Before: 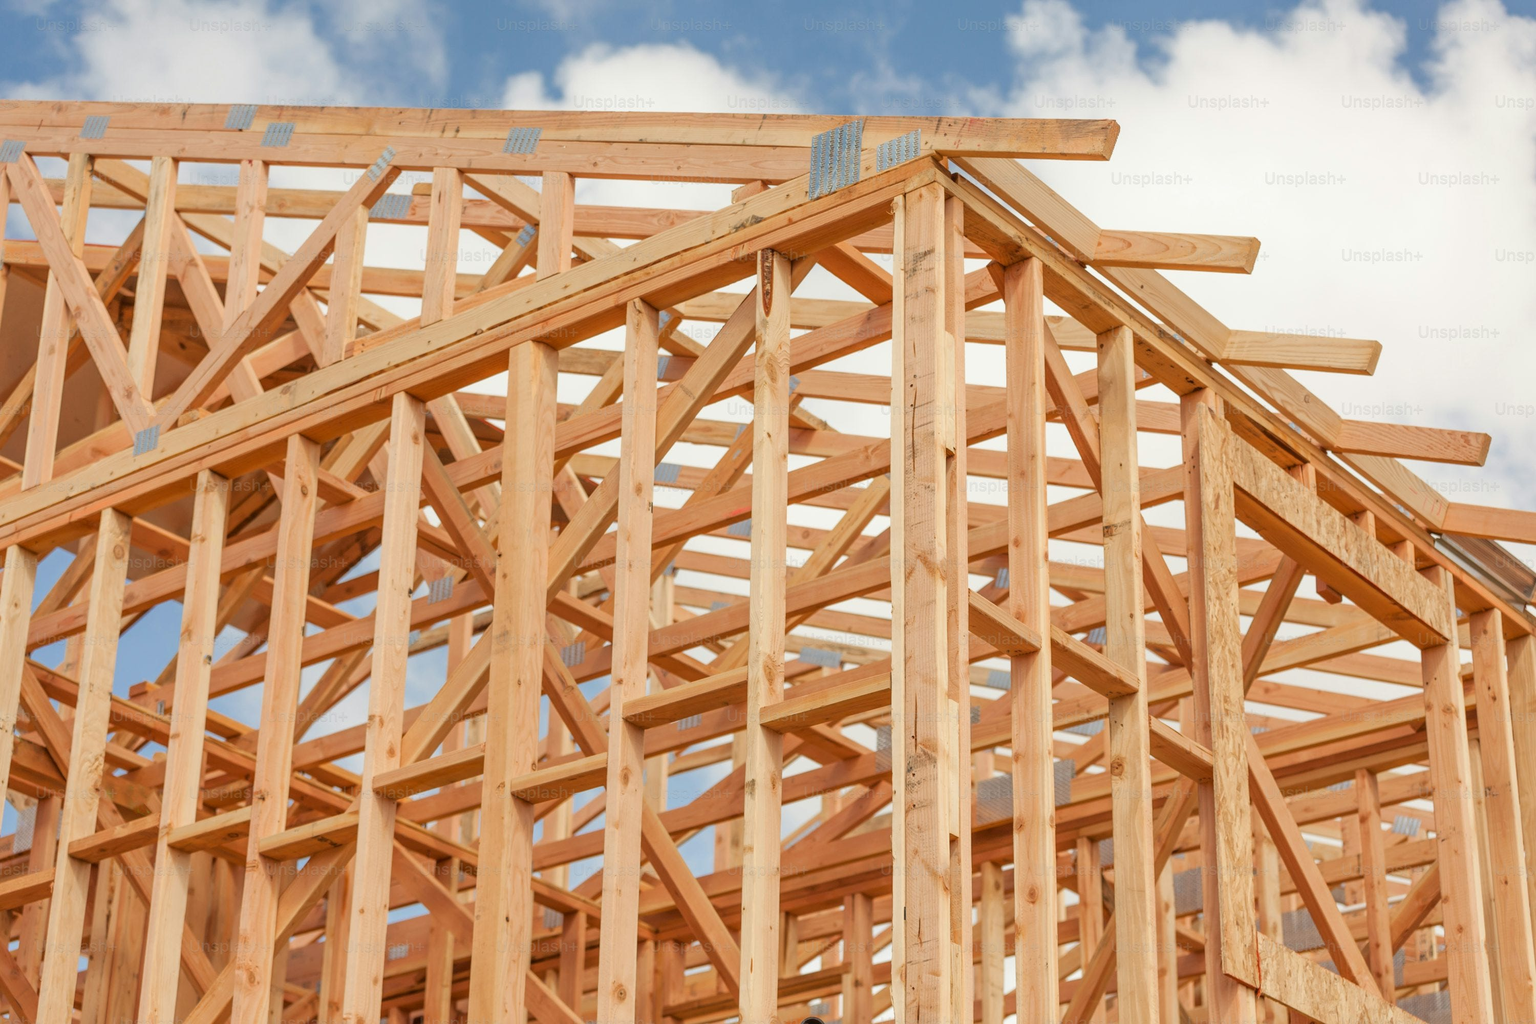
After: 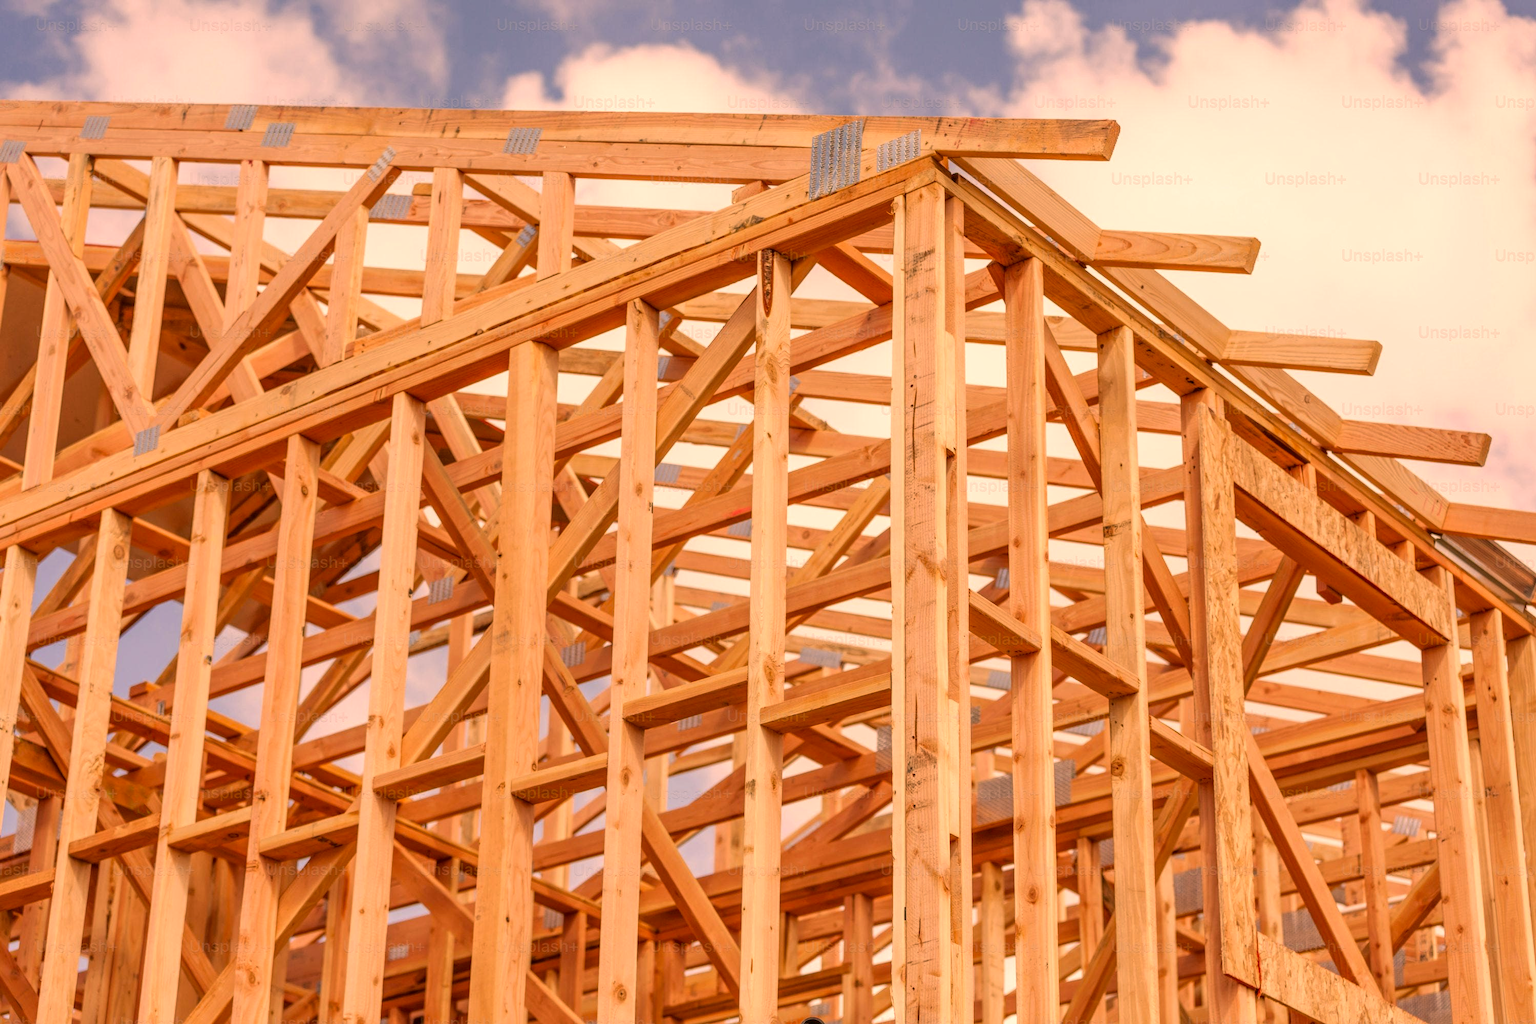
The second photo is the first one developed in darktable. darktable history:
local contrast: detail 130%
contrast brightness saturation: saturation 0.098
color correction: highlights a* 22.66, highlights b* 21.56
